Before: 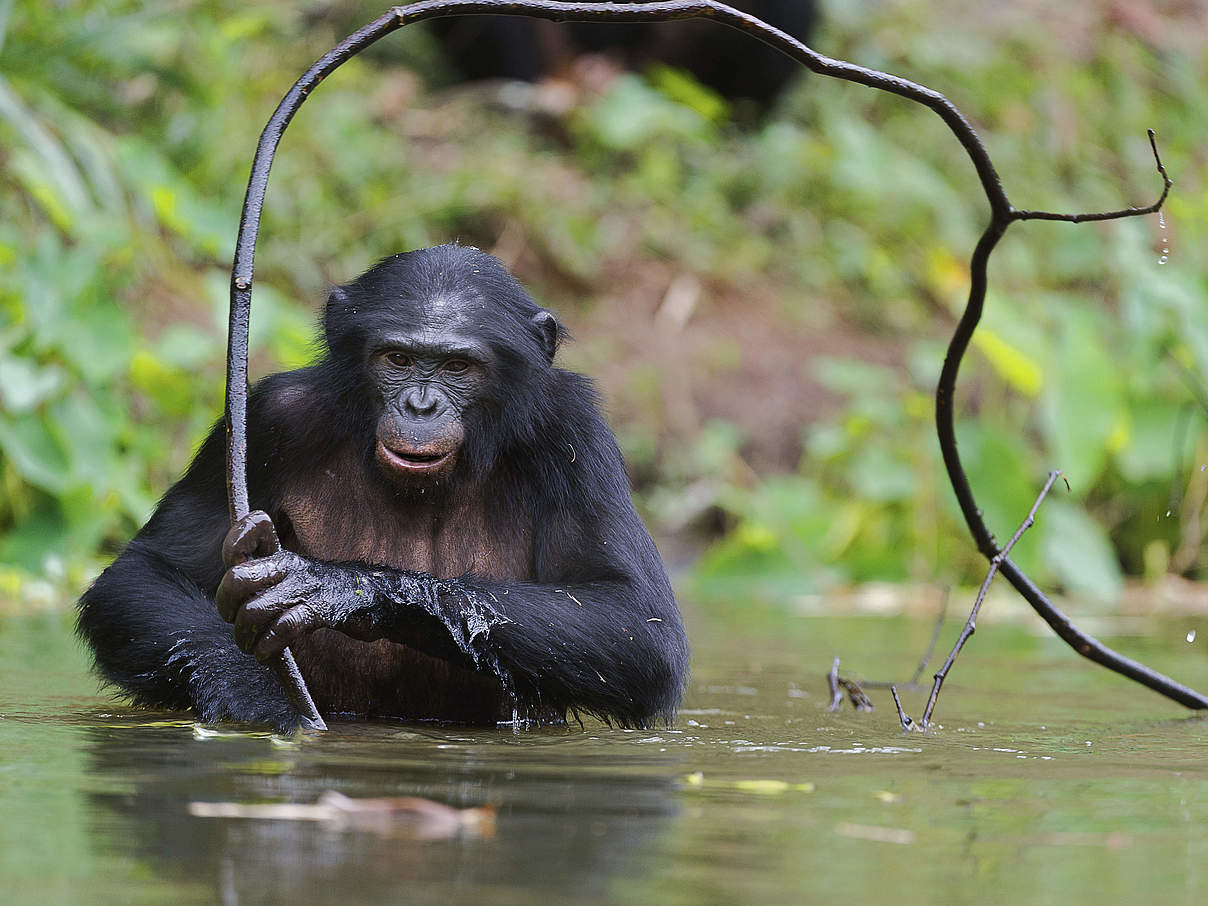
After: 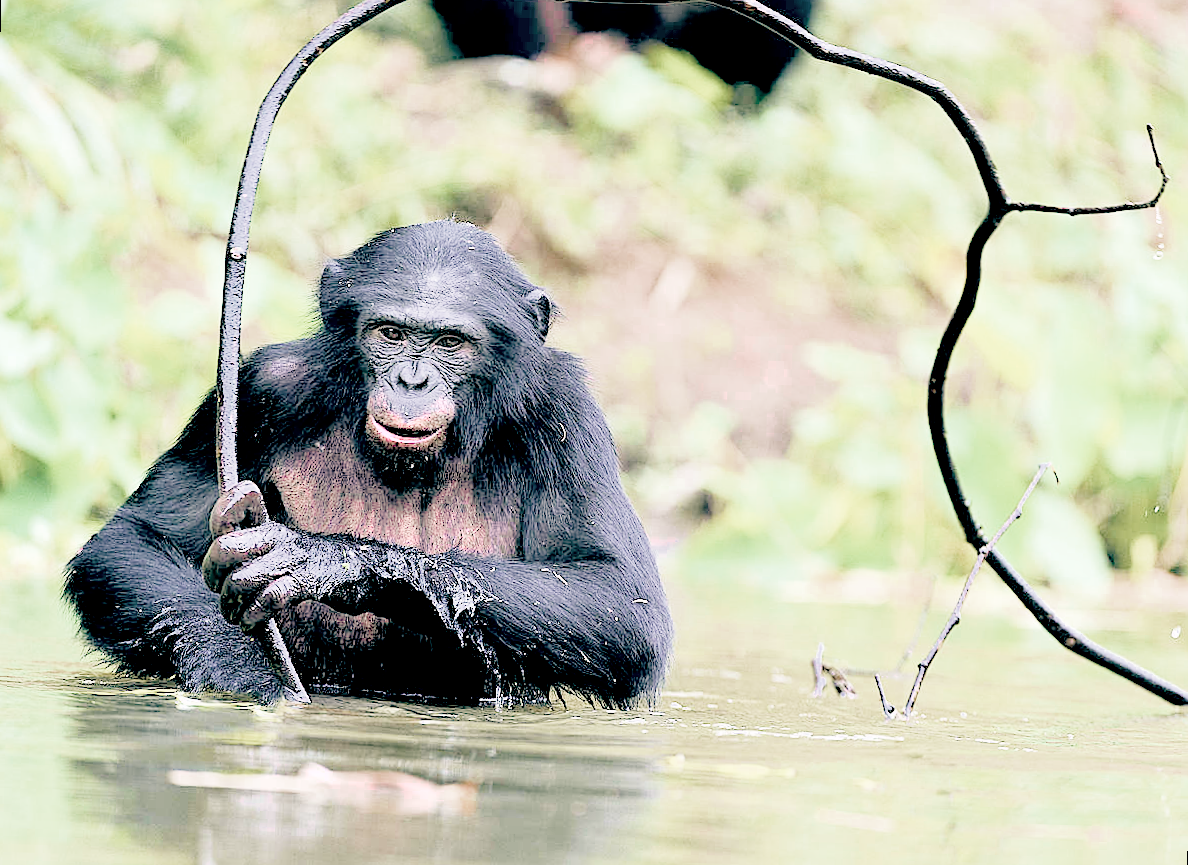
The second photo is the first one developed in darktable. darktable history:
rotate and perspective: rotation 1.57°, crop left 0.018, crop right 0.982, crop top 0.039, crop bottom 0.961
color balance: lift [0.975, 0.993, 1, 1.015], gamma [1.1, 1, 1, 0.945], gain [1, 1.04, 1, 0.95]
exposure: black level correction -0.001, exposure 0.9 EV, compensate exposure bias true, compensate highlight preservation false
color zones: curves: ch0 [(0, 0.6) (0.129, 0.508) (0.193, 0.483) (0.429, 0.5) (0.571, 0.5) (0.714, 0.5) (0.857, 0.5) (1, 0.6)]; ch1 [(0, 0.481) (0.112, 0.245) (0.213, 0.223) (0.429, 0.233) (0.571, 0.231) (0.683, 0.242) (0.857, 0.296) (1, 0.481)]
filmic rgb: middle gray luminance 3.44%, black relative exposure -5.92 EV, white relative exposure 6.33 EV, threshold 6 EV, dynamic range scaling 22.4%, target black luminance 0%, hardness 2.33, latitude 45.85%, contrast 0.78, highlights saturation mix 100%, shadows ↔ highlights balance 0.033%, add noise in highlights 0, preserve chrominance max RGB, color science v3 (2019), use custom middle-gray values true, iterations of high-quality reconstruction 0, contrast in highlights soft, enable highlight reconstruction true
sharpen: radius 2.529, amount 0.323
color balance rgb: shadows lift › luminance -20%, power › hue 72.24°, highlights gain › luminance 15%, global offset › hue 171.6°, perceptual saturation grading › highlights -15%, perceptual saturation grading › shadows 25%, global vibrance 35%, contrast 10%
